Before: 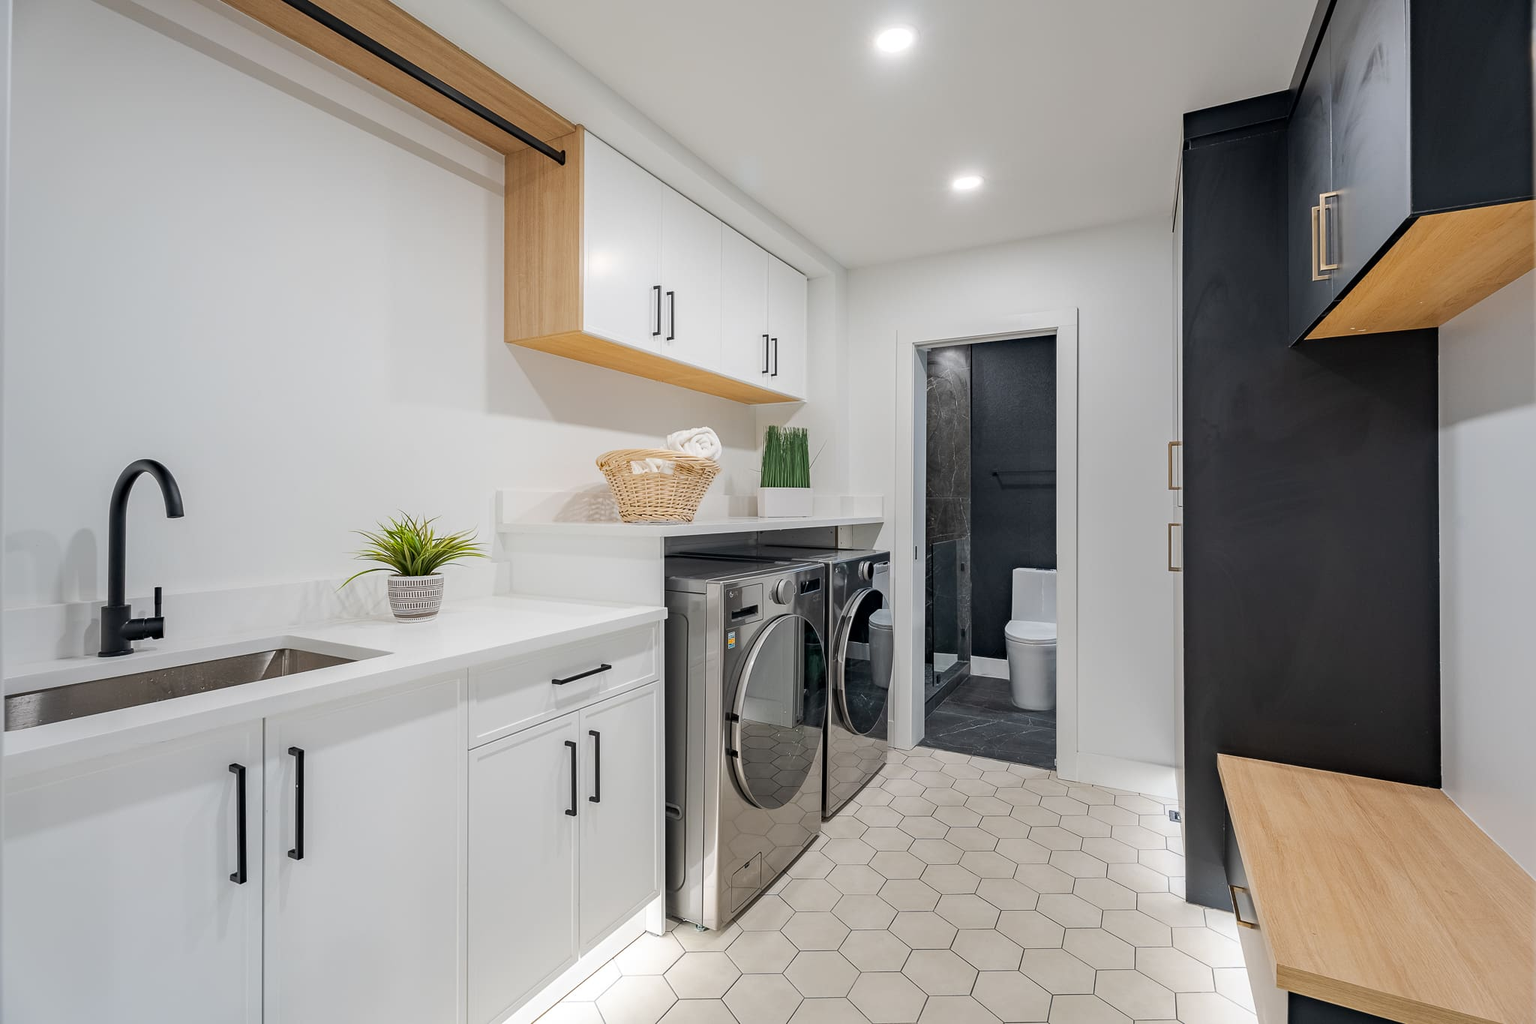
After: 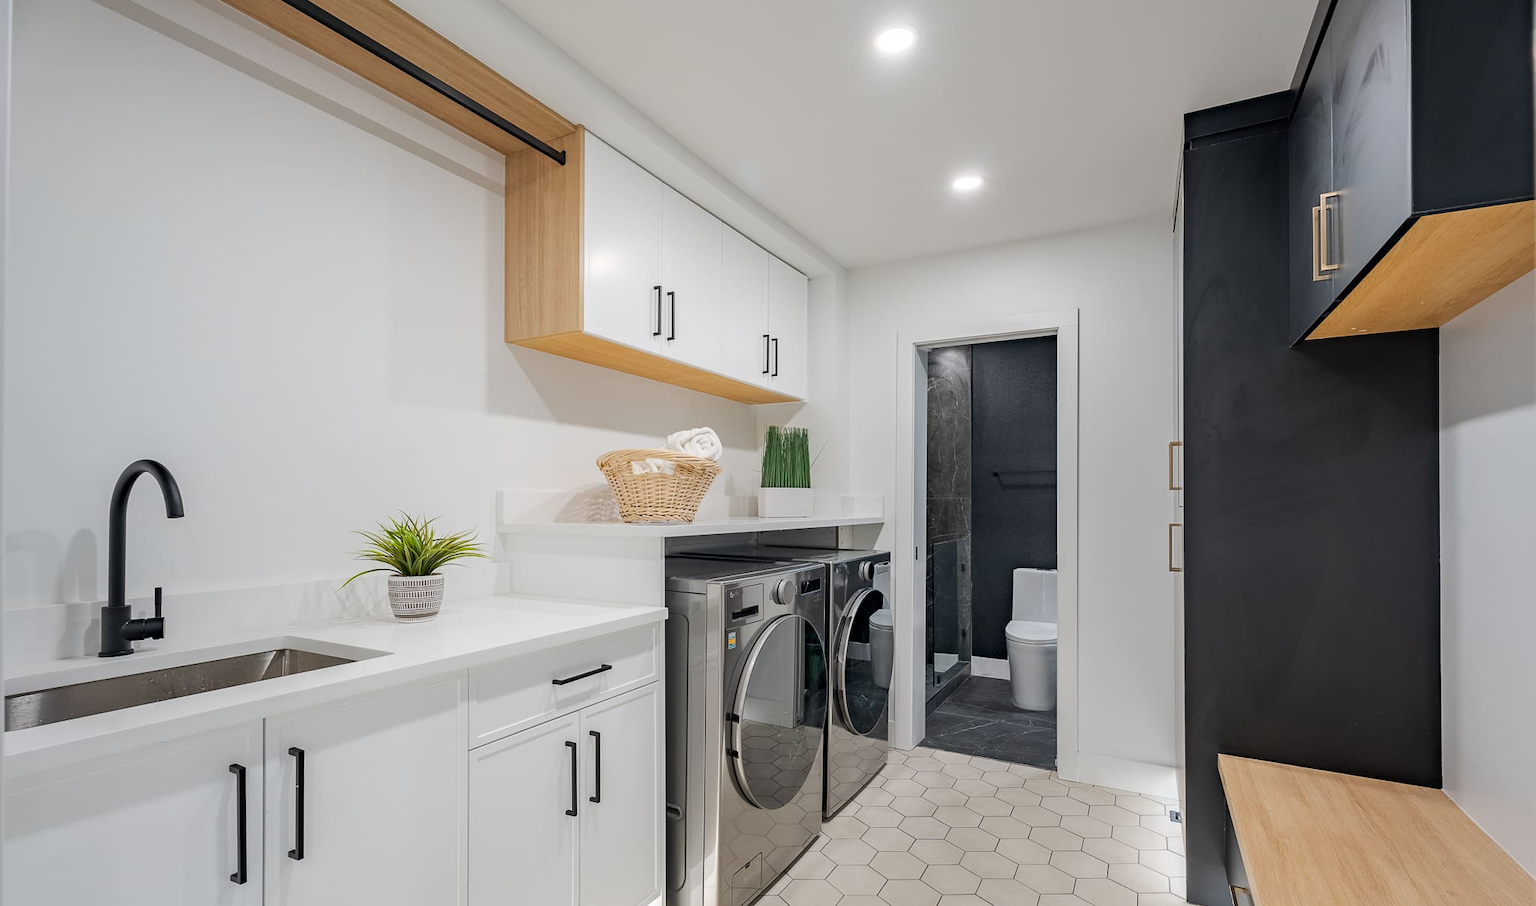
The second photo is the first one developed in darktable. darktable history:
crop and rotate: top 0%, bottom 11.476%
